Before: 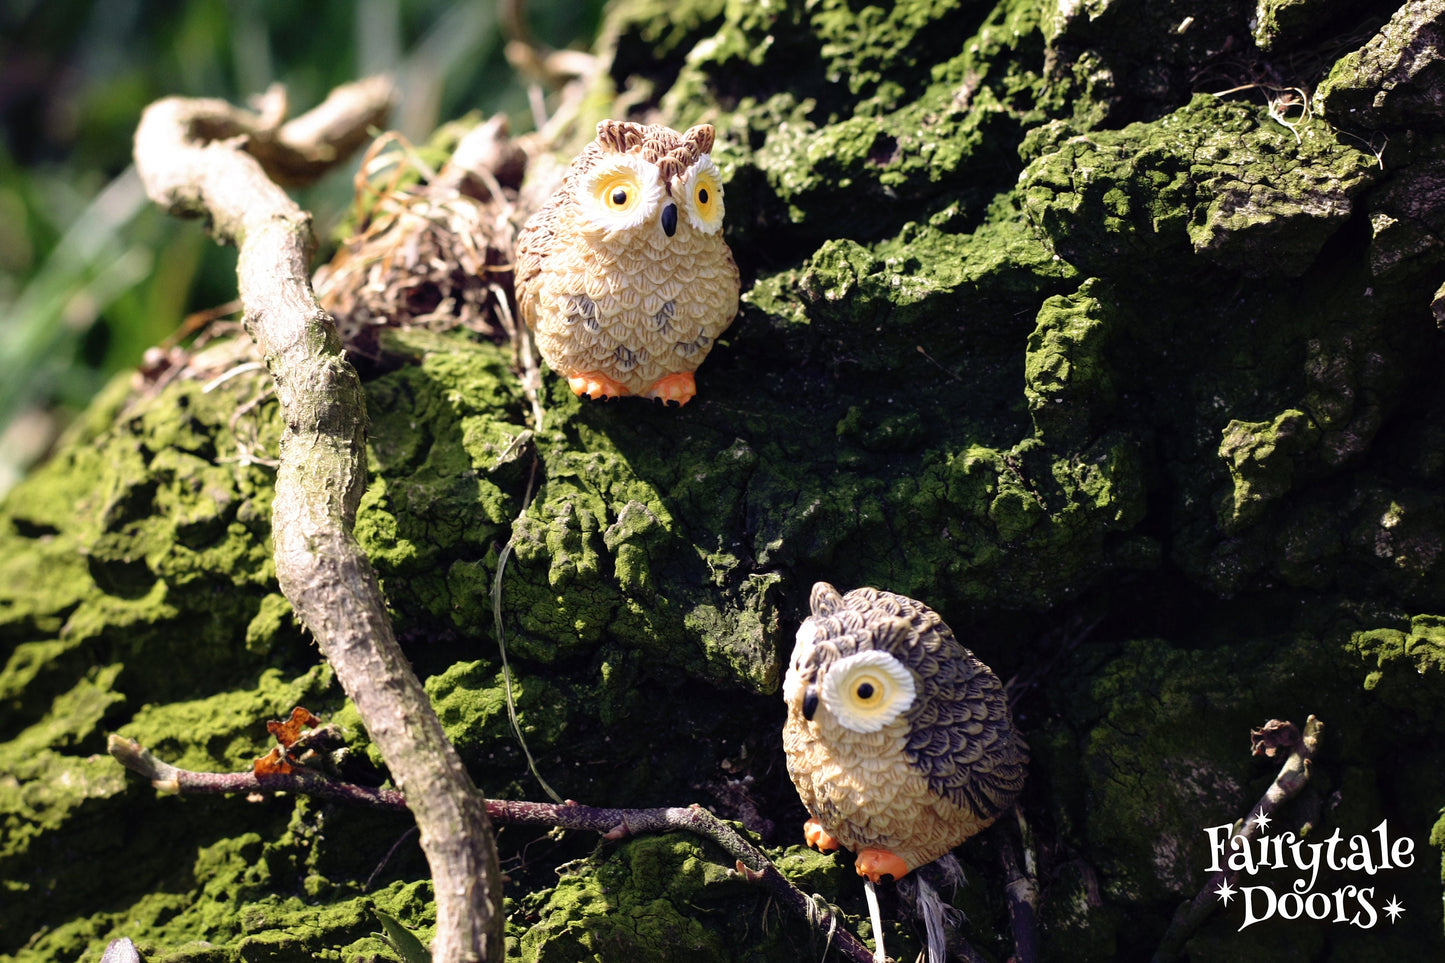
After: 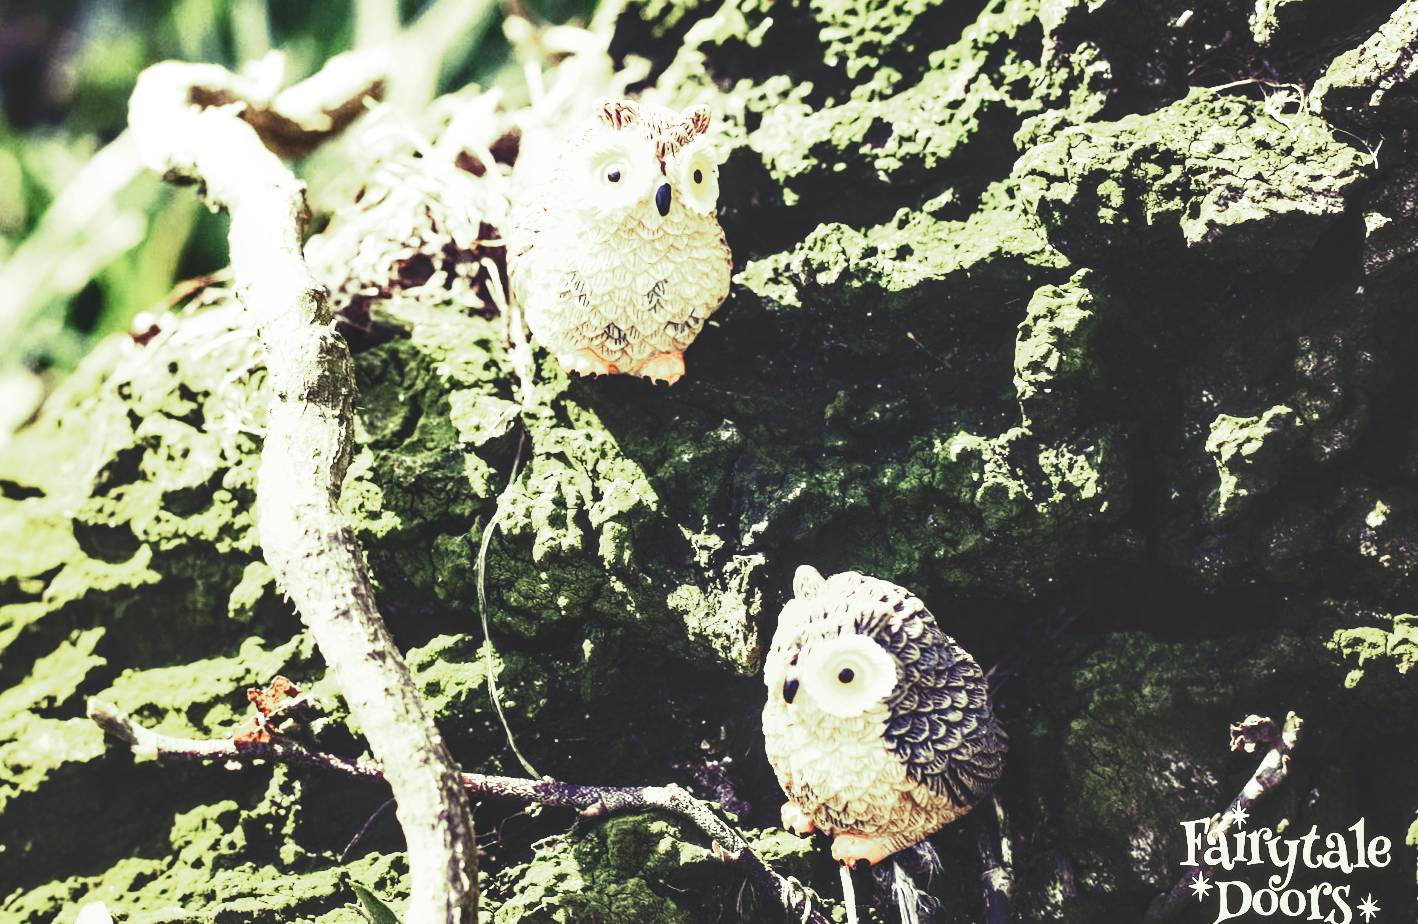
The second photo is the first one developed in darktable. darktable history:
exposure: black level correction -0.028, compensate highlight preservation false
split-toning: shadows › hue 290.82°, shadows › saturation 0.34, highlights › saturation 0.38, balance 0, compress 50%
contrast brightness saturation: contrast 0.39, brightness 0.1
rotate and perspective: rotation 1.57°, crop left 0.018, crop right 0.982, crop top 0.039, crop bottom 0.961
white balance: red 0.978, blue 0.999
shadows and highlights: shadows 37.27, highlights -28.18, soften with gaussian
local contrast: detail 130%
base curve: curves: ch0 [(0, 0) (0.007, 0.004) (0.027, 0.03) (0.046, 0.07) (0.207, 0.54) (0.442, 0.872) (0.673, 0.972) (1, 1)], preserve colors none
